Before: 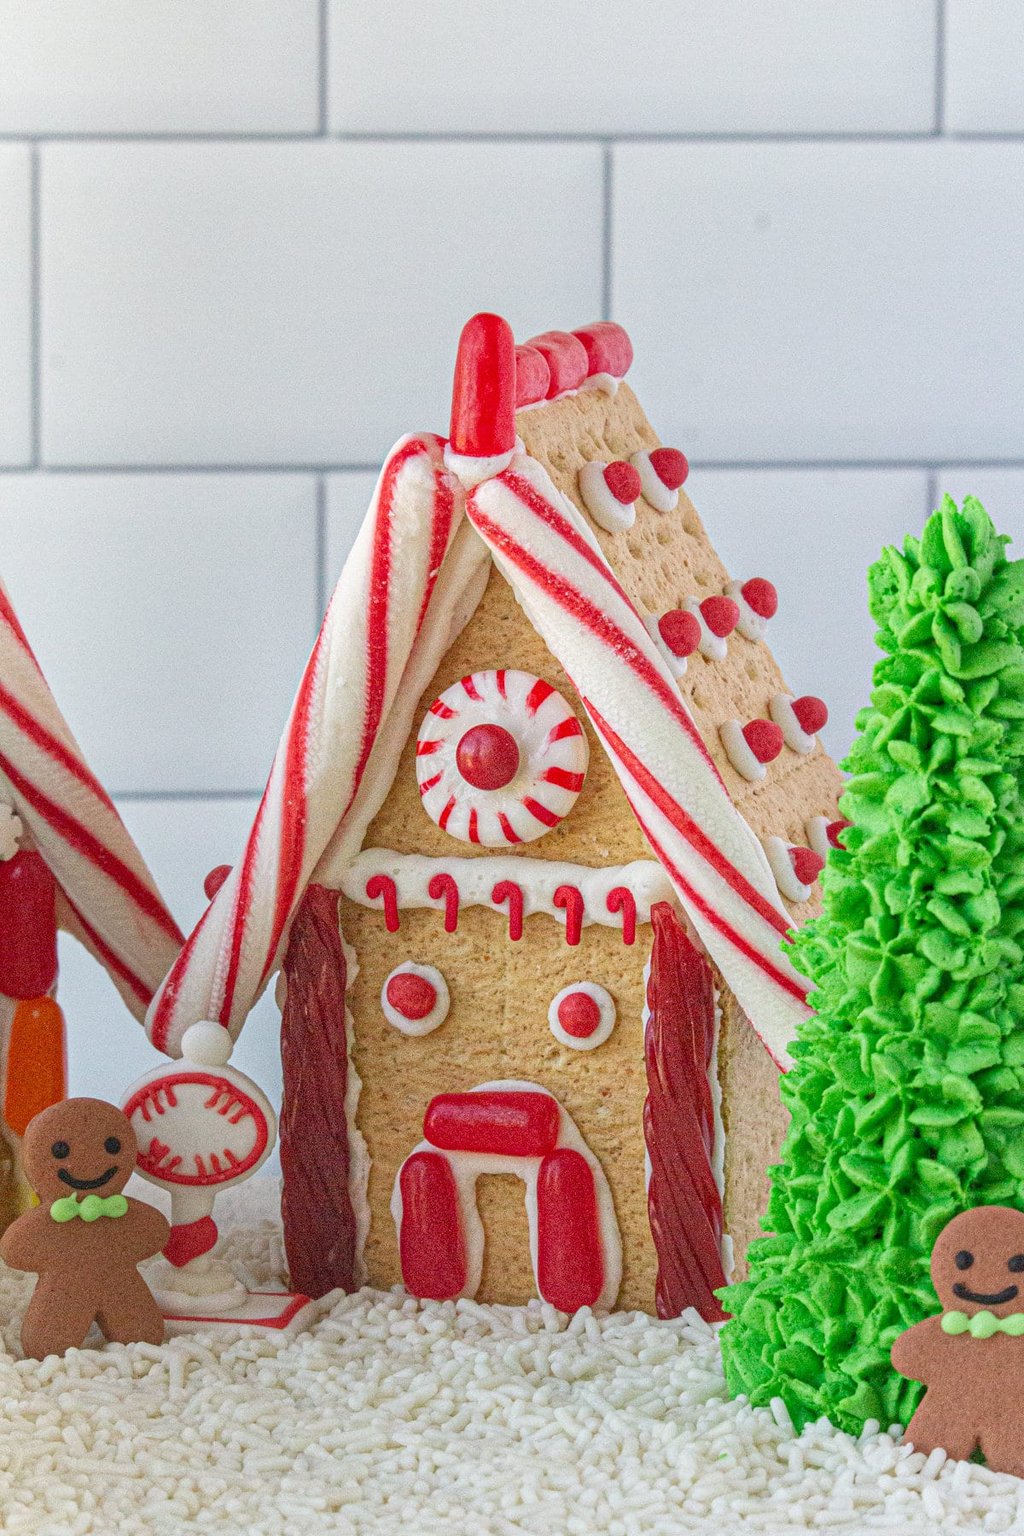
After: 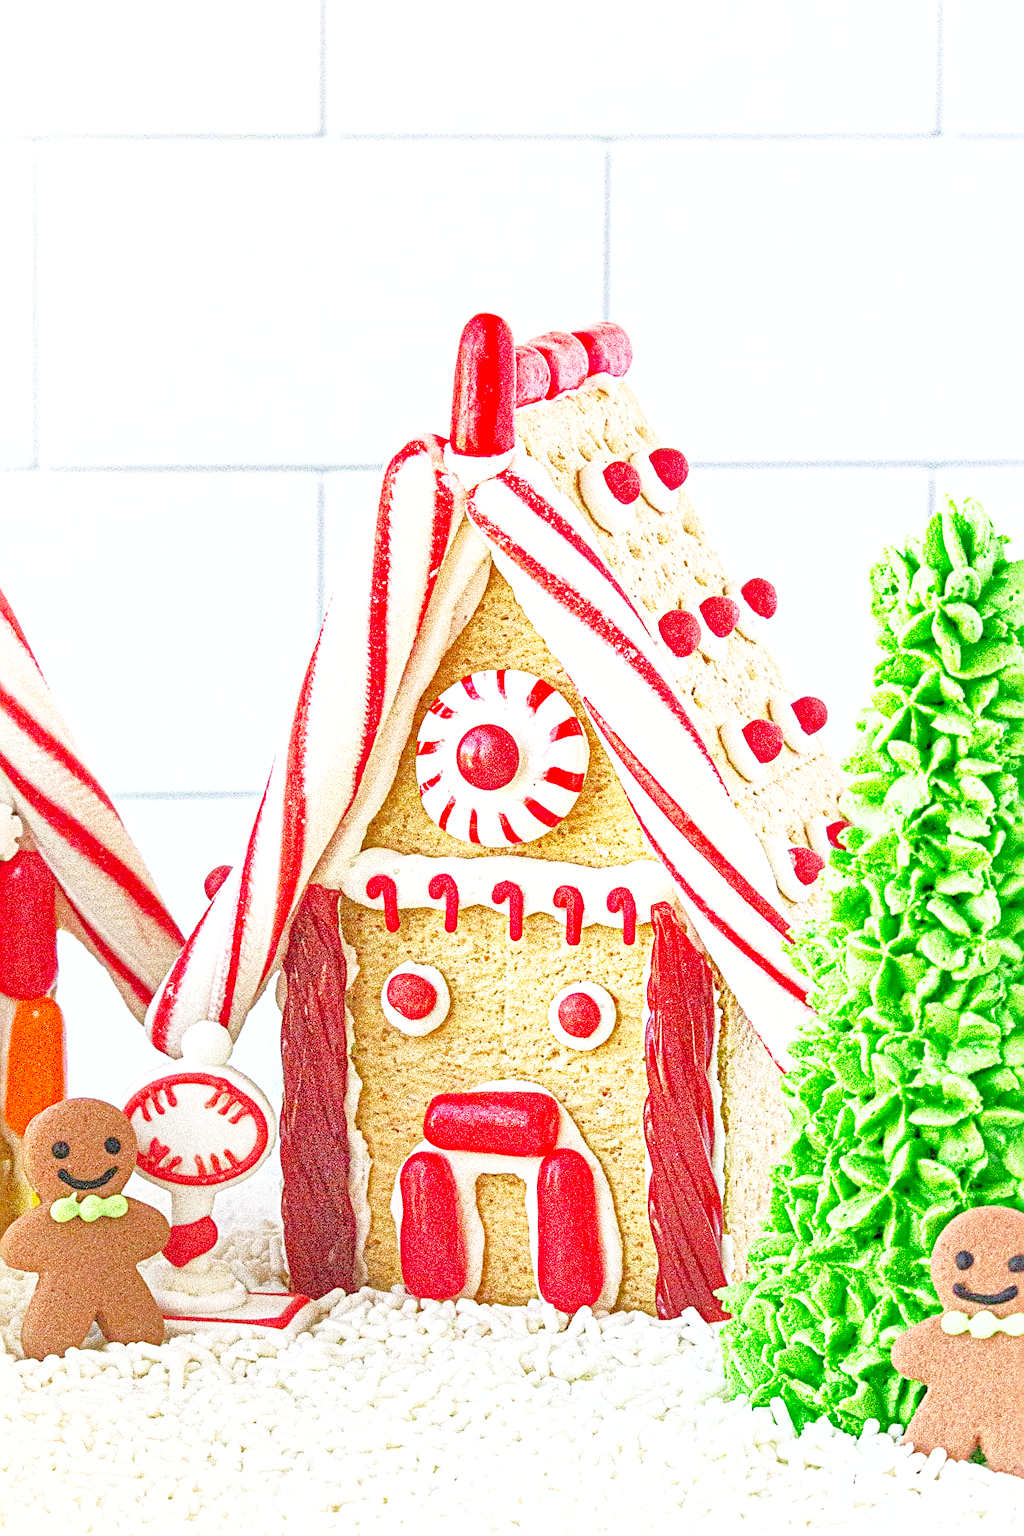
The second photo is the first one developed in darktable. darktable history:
exposure: black level correction 0, exposure 1.099 EV, compensate highlight preservation false
sharpen: radius 2.563, amount 0.652
base curve: curves: ch0 [(0, 0) (0.028, 0.03) (0.121, 0.232) (0.46, 0.748) (0.859, 0.968) (1, 1)], preserve colors none
shadows and highlights: on, module defaults
